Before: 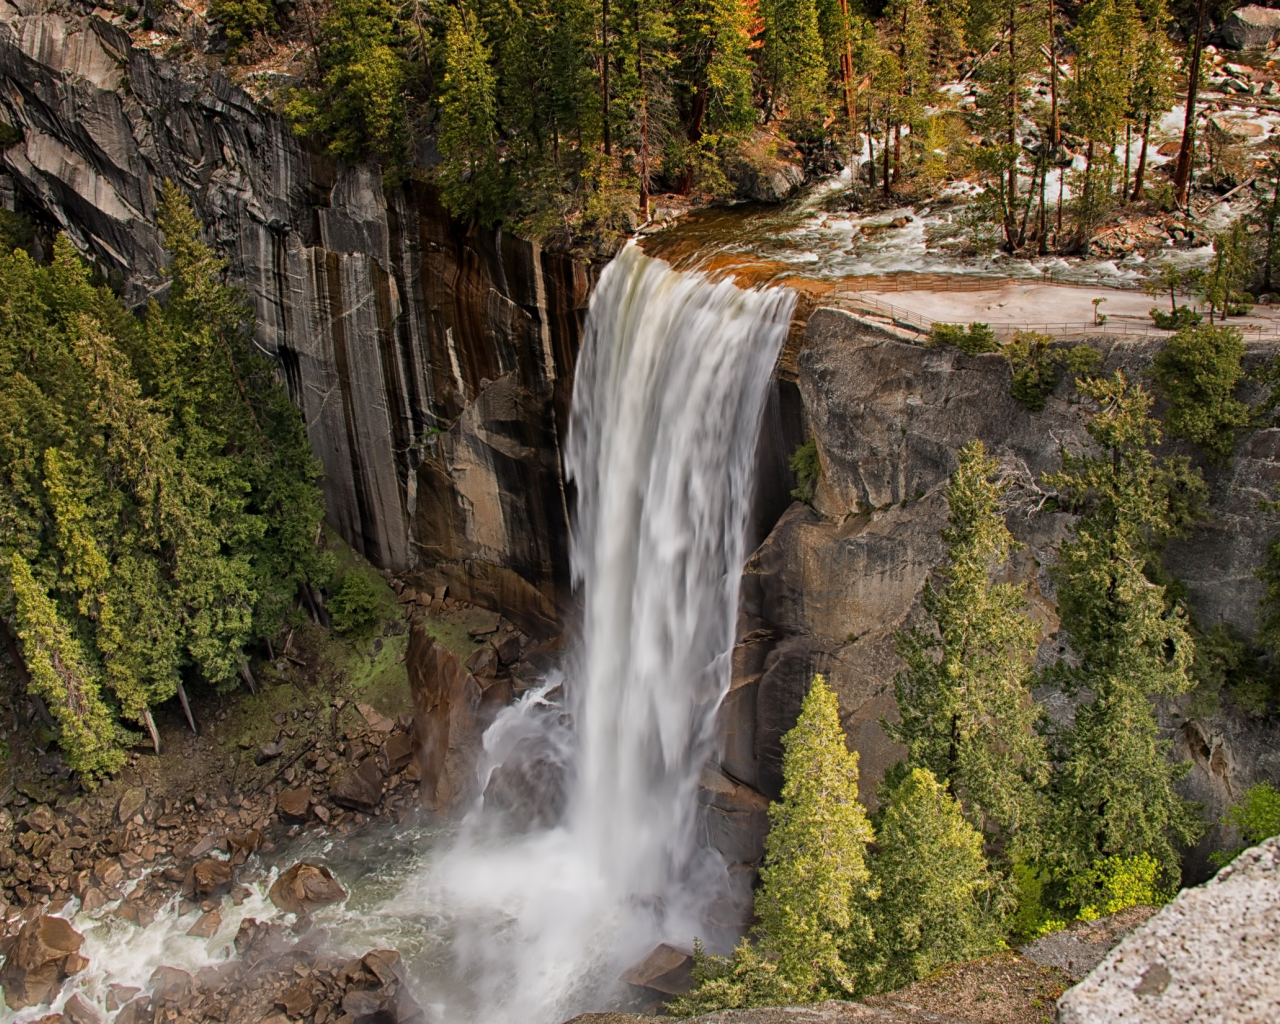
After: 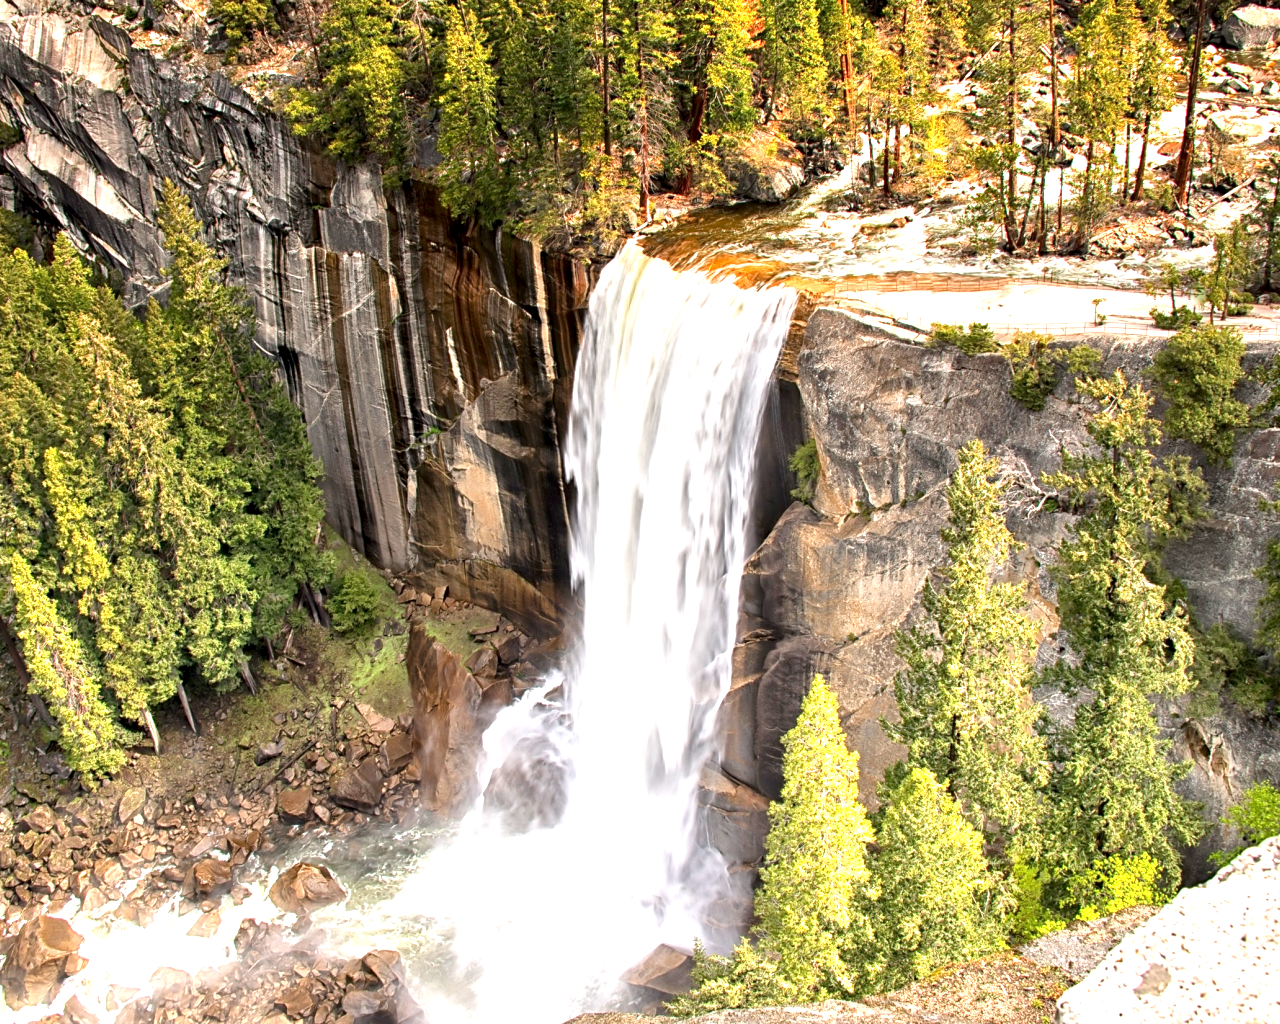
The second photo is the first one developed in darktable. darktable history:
exposure: black level correction 0.001, exposure 1.833 EV, compensate highlight preservation false
